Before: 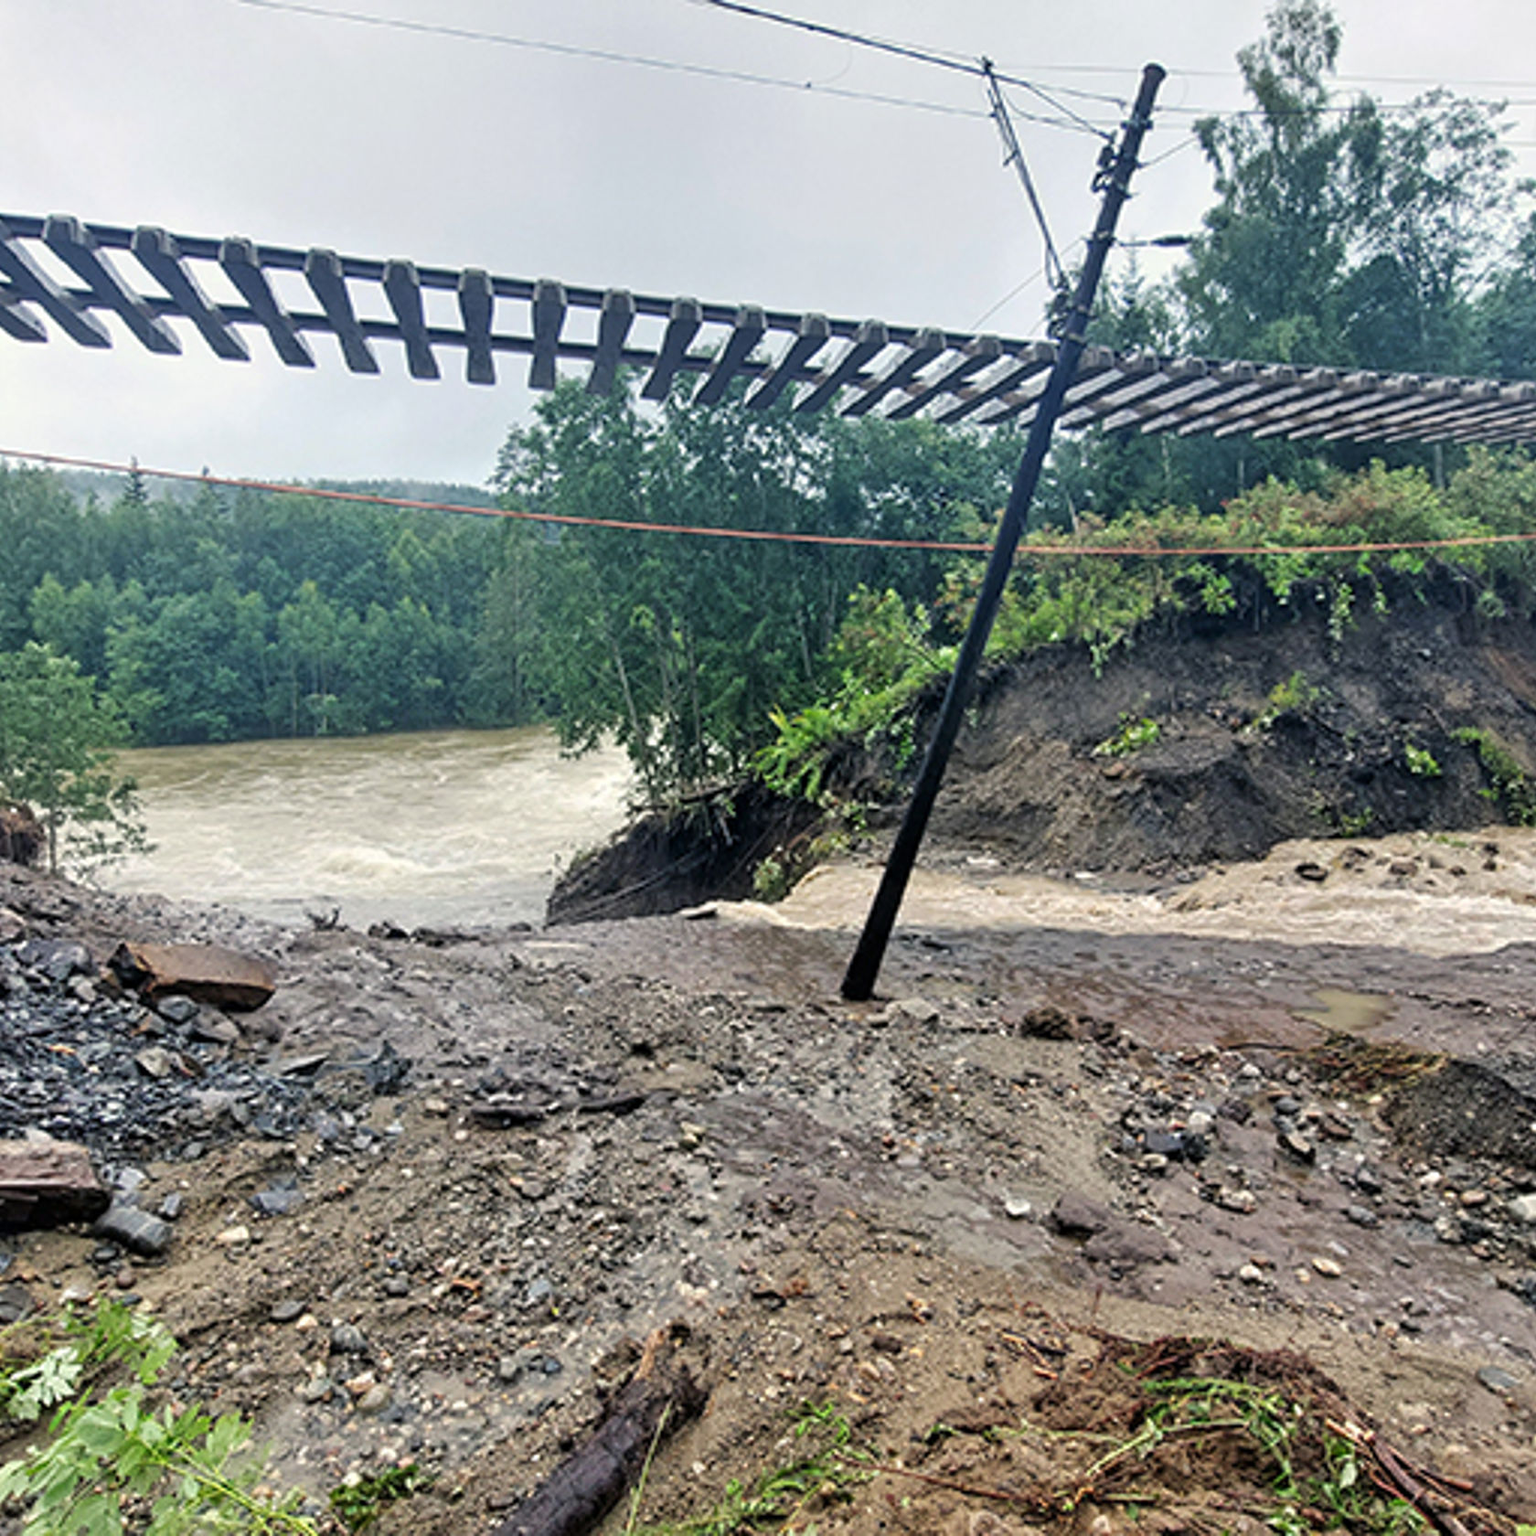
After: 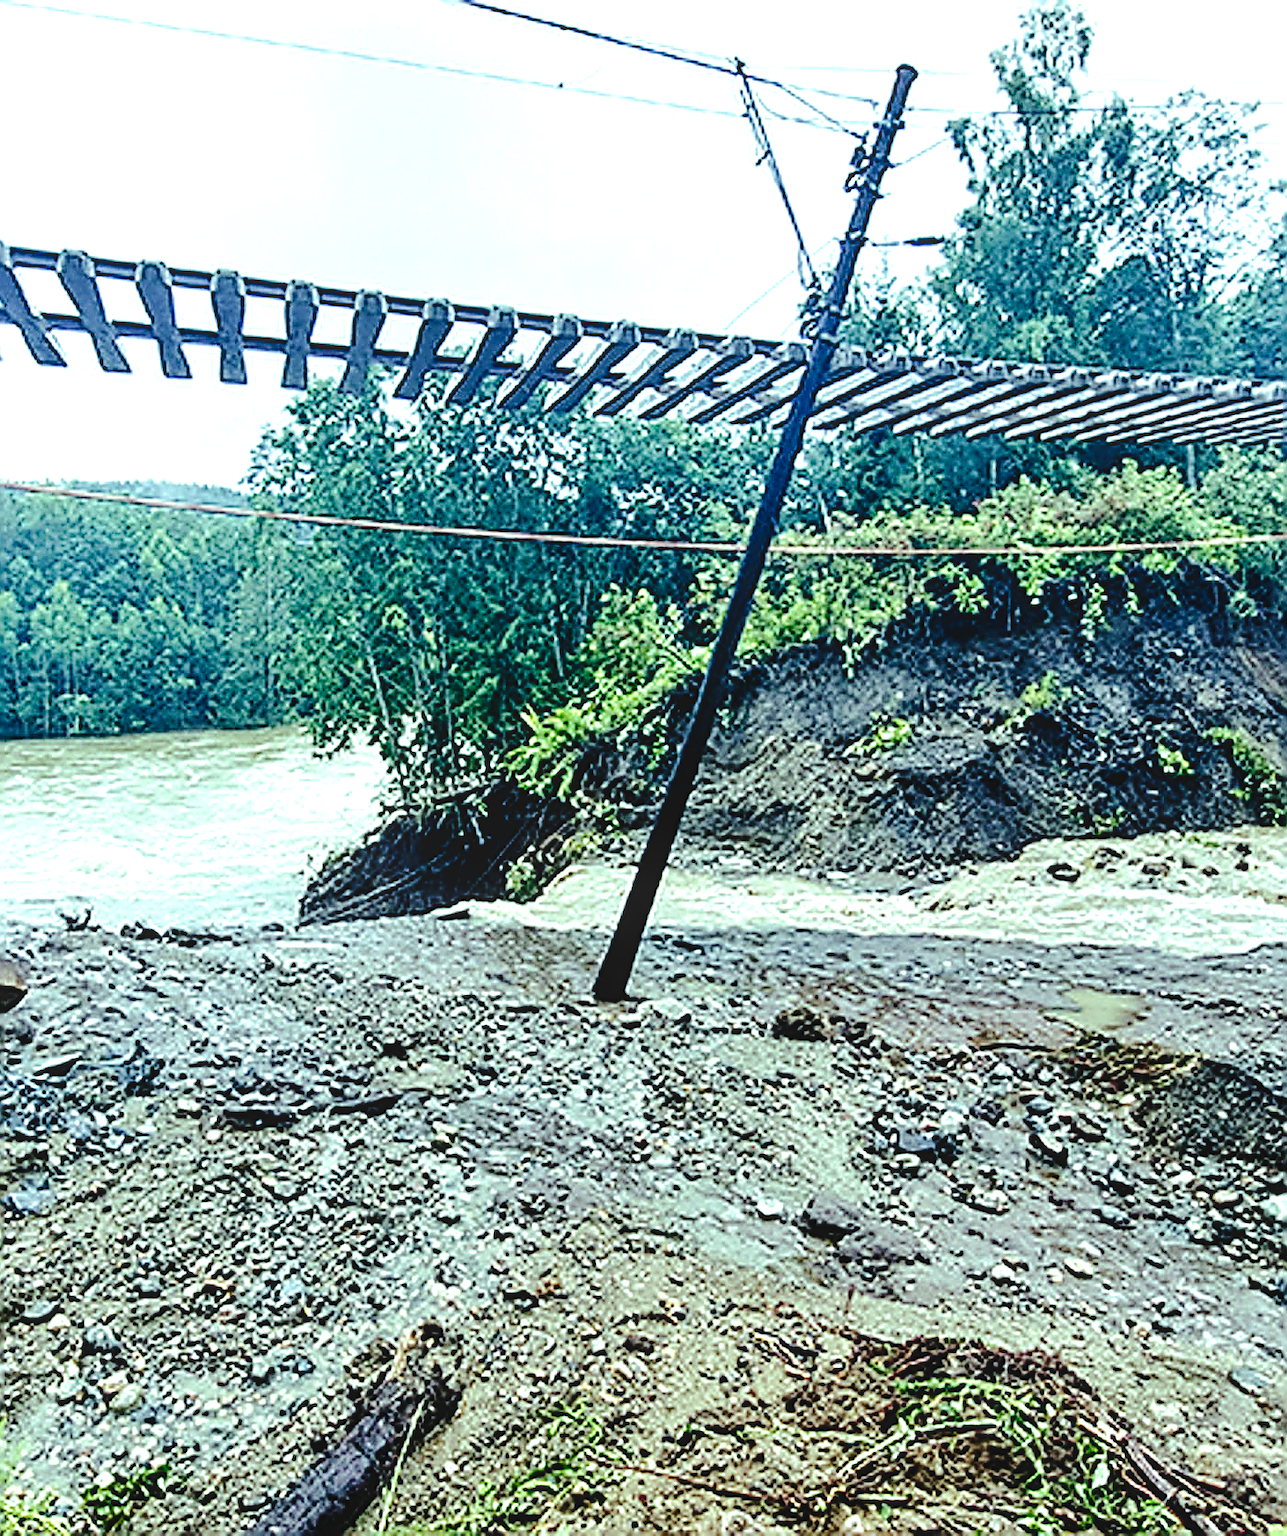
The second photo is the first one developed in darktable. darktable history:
color balance: mode lift, gamma, gain (sRGB), lift [0.997, 0.979, 1.021, 1.011], gamma [1, 1.084, 0.916, 0.998], gain [1, 0.87, 1.13, 1.101], contrast 4.55%, contrast fulcrum 38.24%, output saturation 104.09%
velvia: on, module defaults
tone equalizer: -8 EV -0.75 EV, -7 EV -0.7 EV, -6 EV -0.6 EV, -5 EV -0.4 EV, -3 EV 0.4 EV, -2 EV 0.6 EV, -1 EV 0.7 EV, +0 EV 0.75 EV, edges refinement/feathering 500, mask exposure compensation -1.57 EV, preserve details no
crop: left 16.145%
tone curve: curves: ch0 [(0, 0) (0.003, 0.013) (0.011, 0.012) (0.025, 0.011) (0.044, 0.016) (0.069, 0.029) (0.1, 0.045) (0.136, 0.074) (0.177, 0.123) (0.224, 0.207) (0.277, 0.313) (0.335, 0.414) (0.399, 0.509) (0.468, 0.599) (0.543, 0.663) (0.623, 0.728) (0.709, 0.79) (0.801, 0.854) (0.898, 0.925) (1, 1)], preserve colors none
white balance: red 0.982, blue 1.018
sharpen: amount 2
local contrast: detail 110%
